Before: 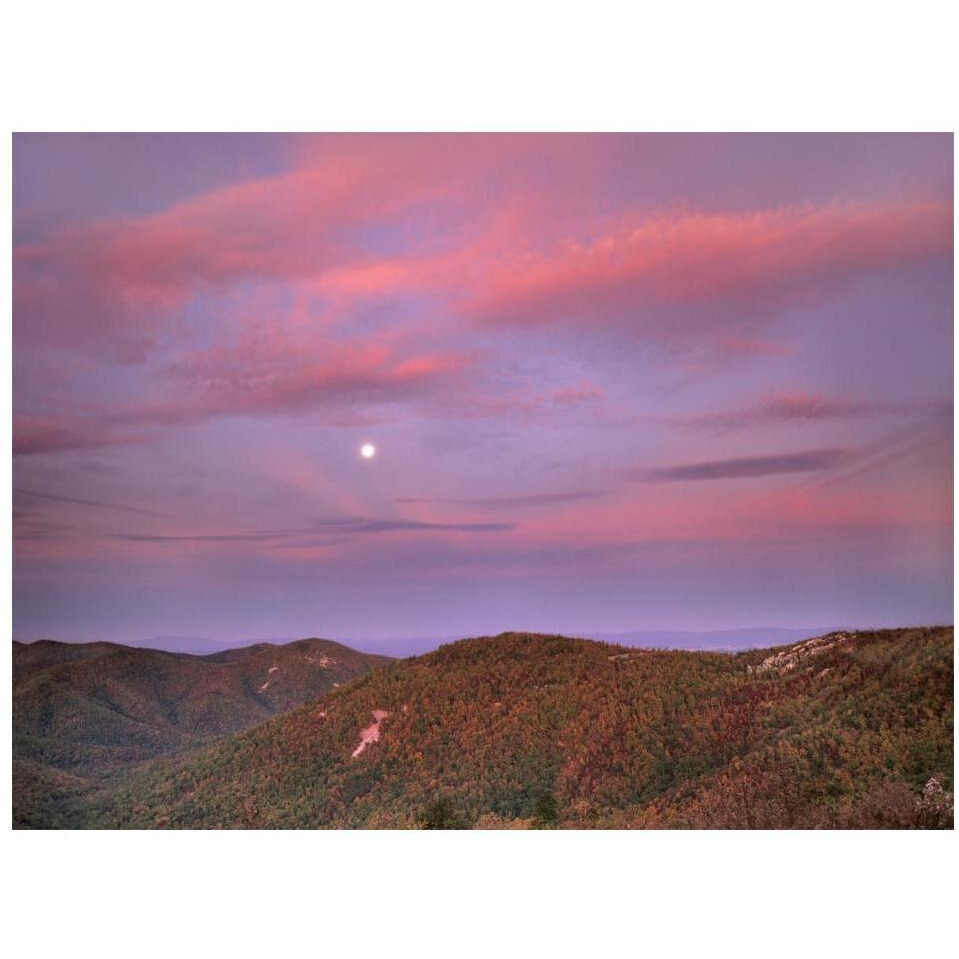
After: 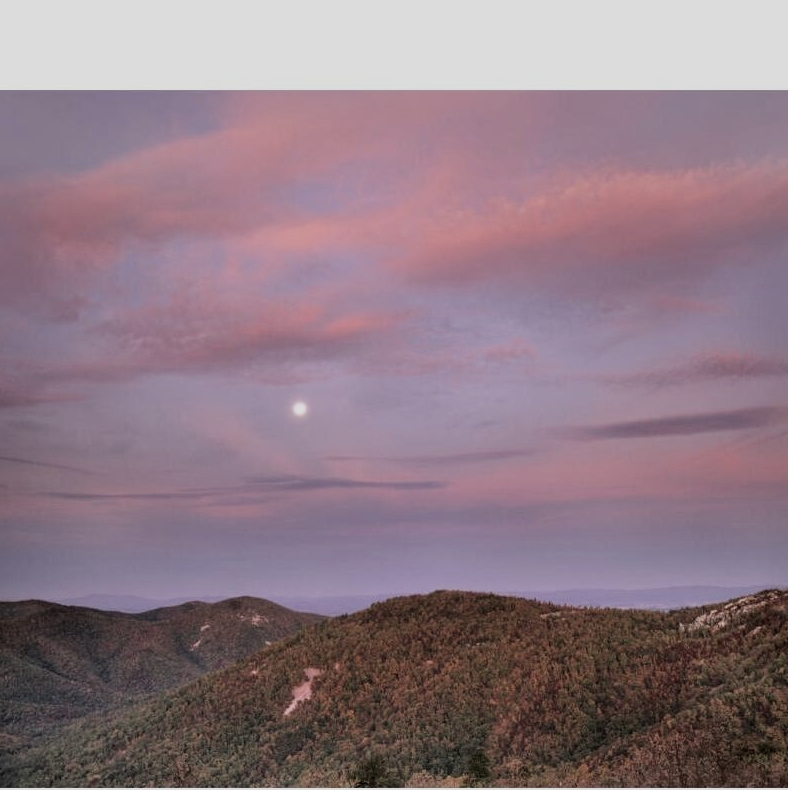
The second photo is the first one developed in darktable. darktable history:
crop and rotate: left 7.189%, top 4.42%, right 10.606%, bottom 13.184%
contrast brightness saturation: contrast 0.103, saturation -0.35
filmic rgb: black relative exposure -7.85 EV, white relative exposure 4.24 EV, hardness 3.88
tone equalizer: mask exposure compensation -0.489 EV
